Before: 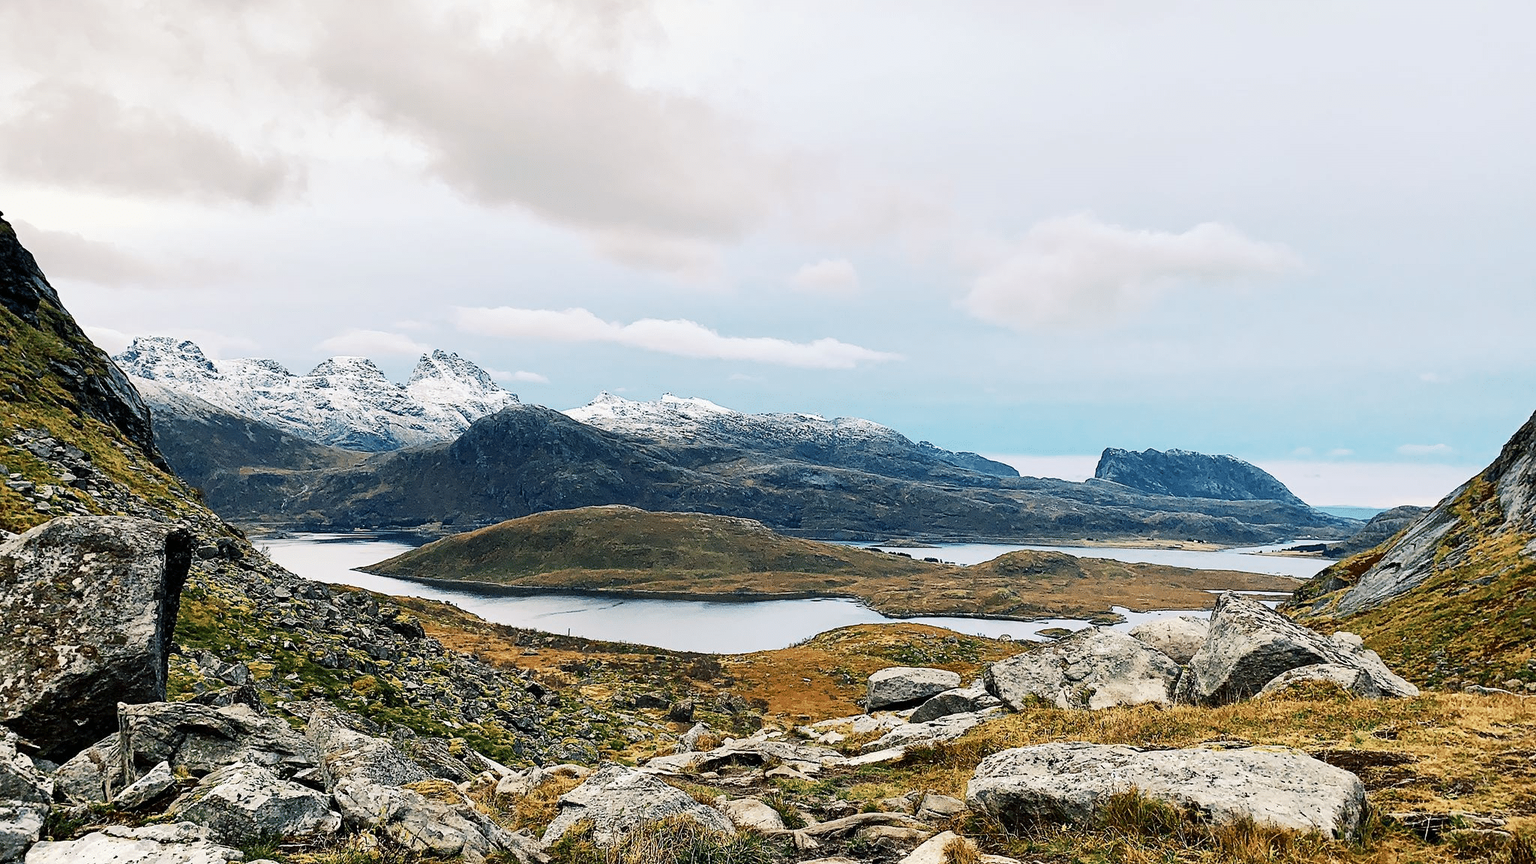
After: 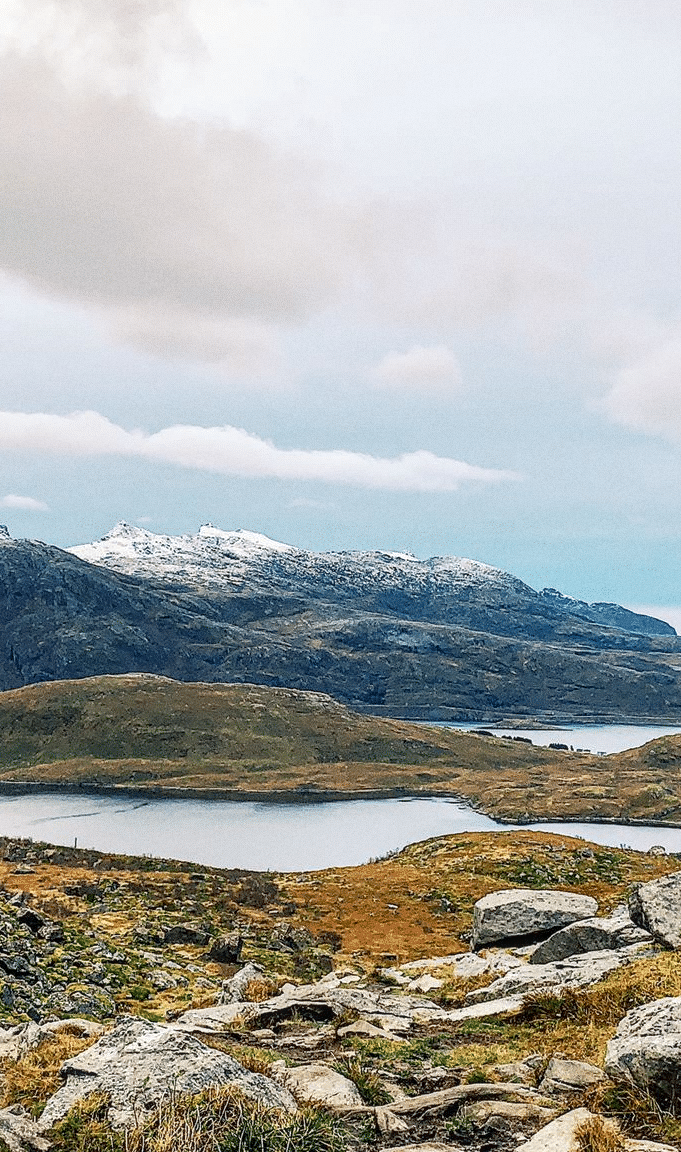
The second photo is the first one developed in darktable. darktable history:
crop: left 33.36%, right 33.36%
grain: coarseness 0.09 ISO
rgb curve: curves: ch0 [(0, 0) (0.053, 0.068) (0.122, 0.128) (1, 1)]
local contrast: on, module defaults
